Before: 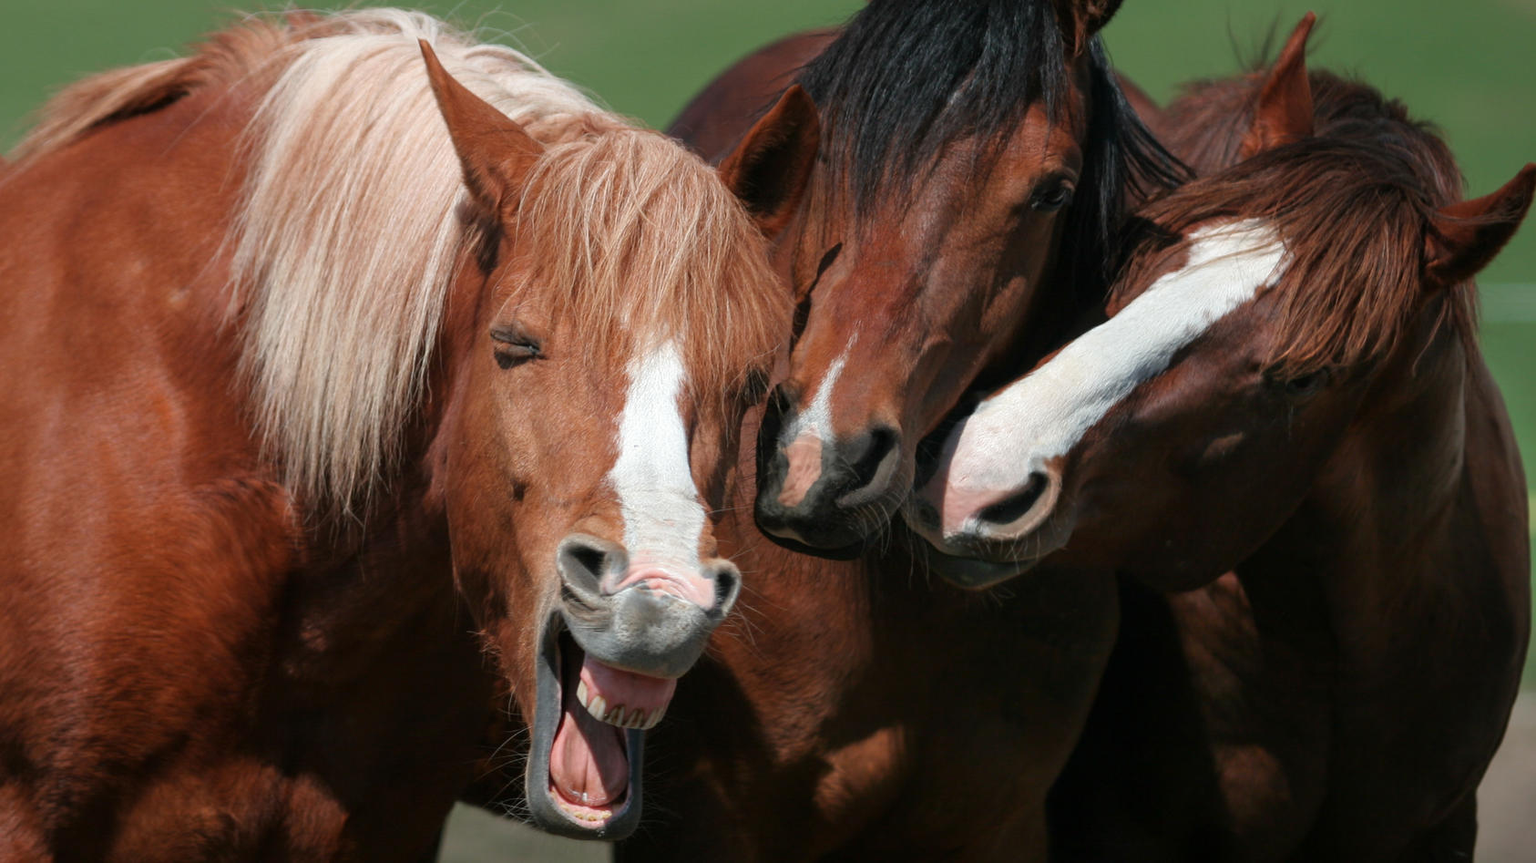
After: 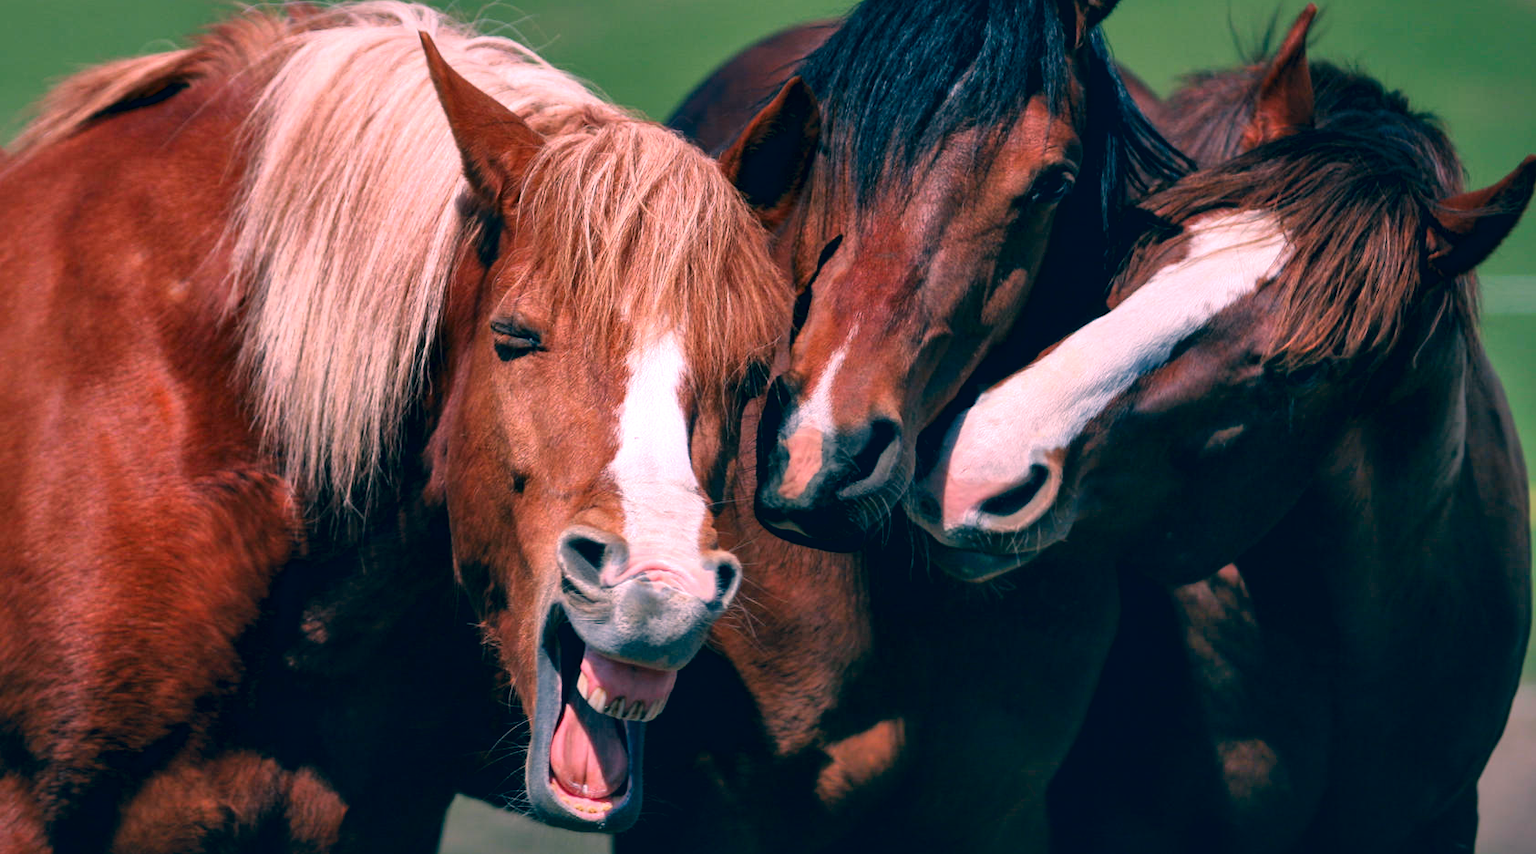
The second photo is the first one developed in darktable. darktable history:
crop: top 1.049%, right 0.001%
color correction: highlights a* 17.03, highlights b* 0.205, shadows a* -15.38, shadows b* -14.56, saturation 1.5
base curve: exposure shift 0, preserve colors none
local contrast: mode bilateral grid, contrast 70, coarseness 75, detail 180%, midtone range 0.2
